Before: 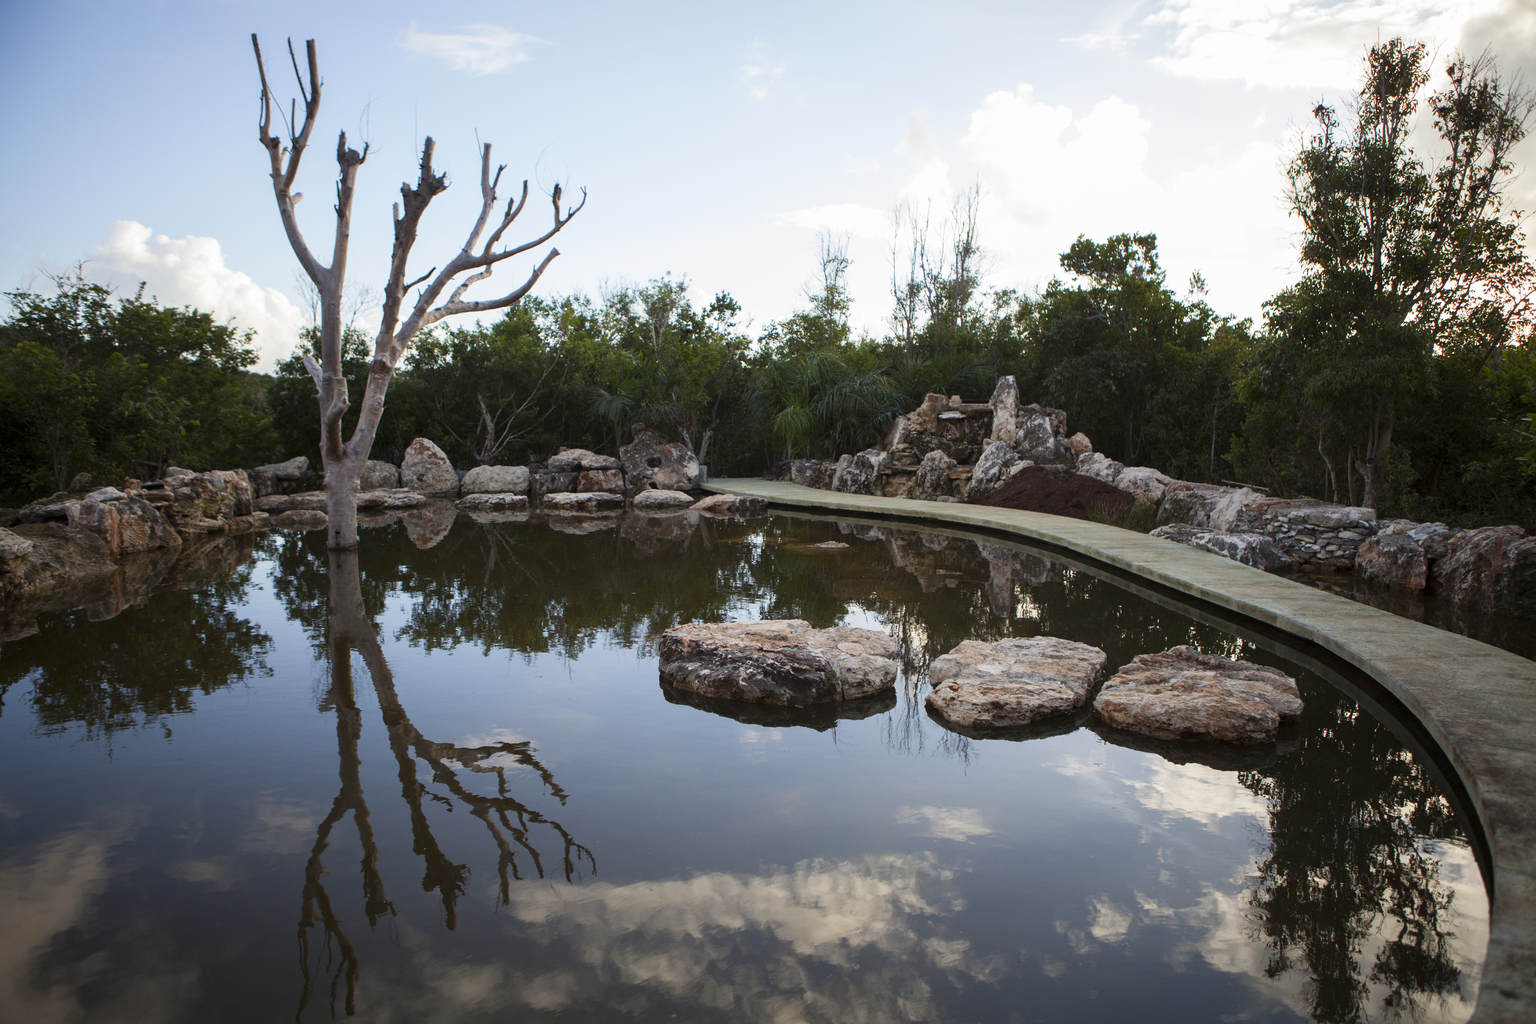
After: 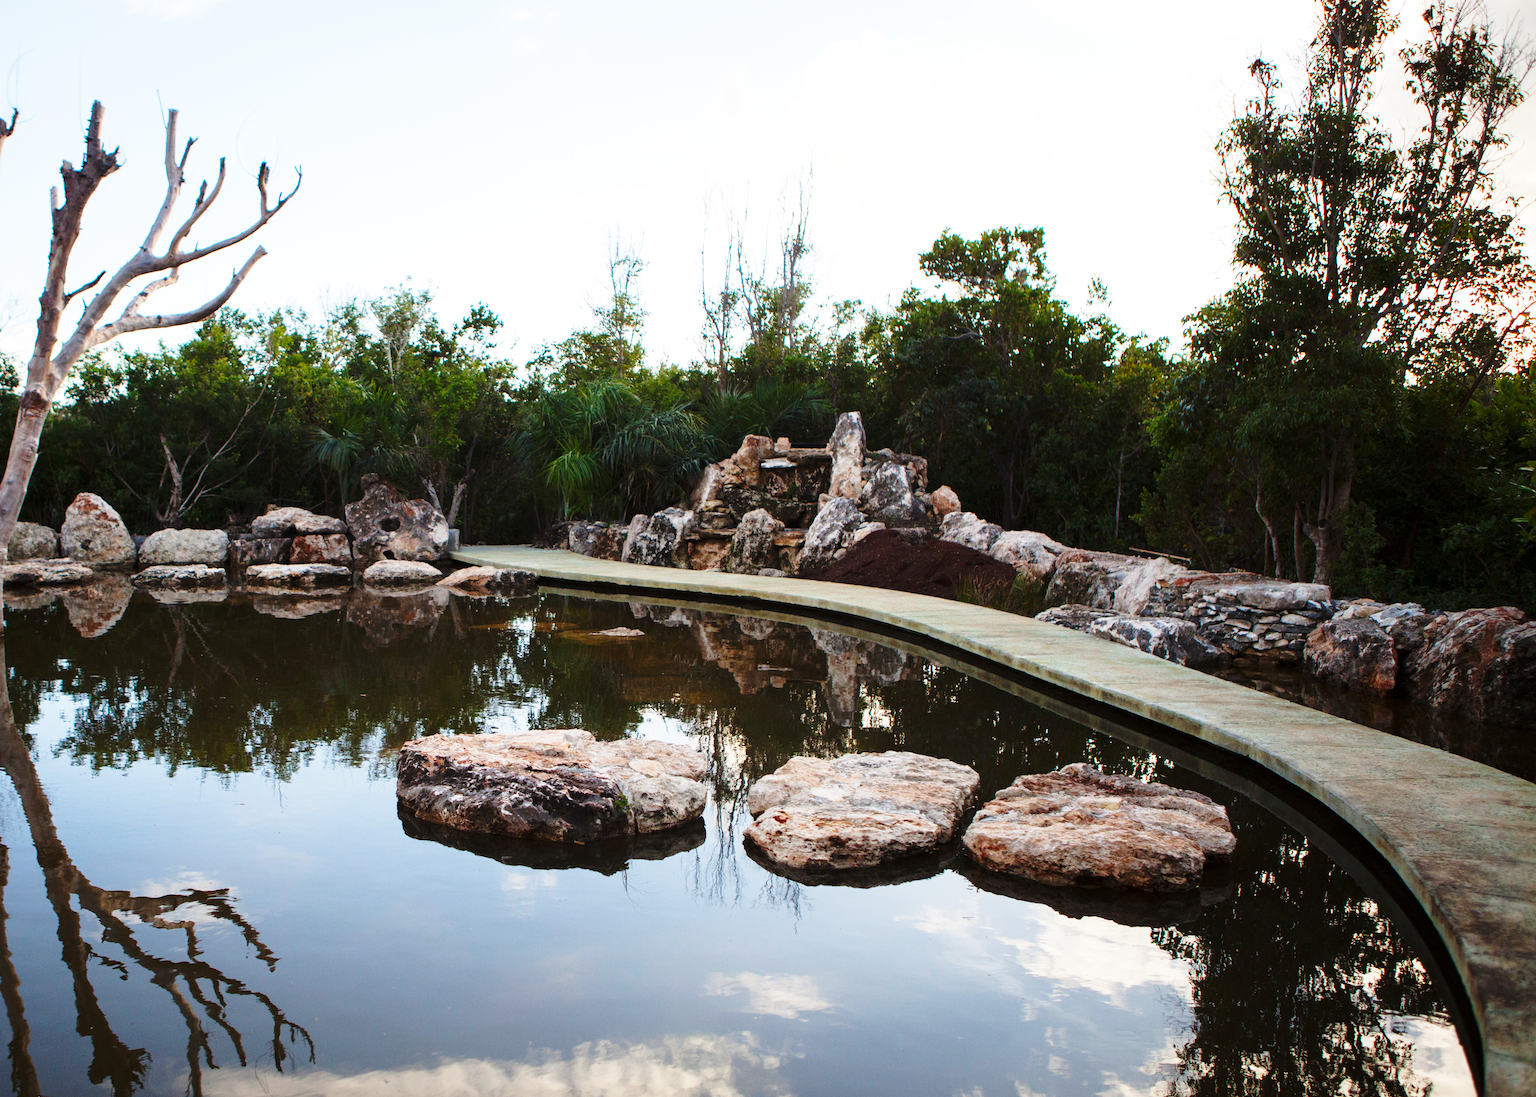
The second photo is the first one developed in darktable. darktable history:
crop: left 23.095%, top 5.827%, bottom 11.854%
base curve: curves: ch0 [(0, 0) (0.036, 0.037) (0.121, 0.228) (0.46, 0.76) (0.859, 0.983) (1, 1)], preserve colors none
